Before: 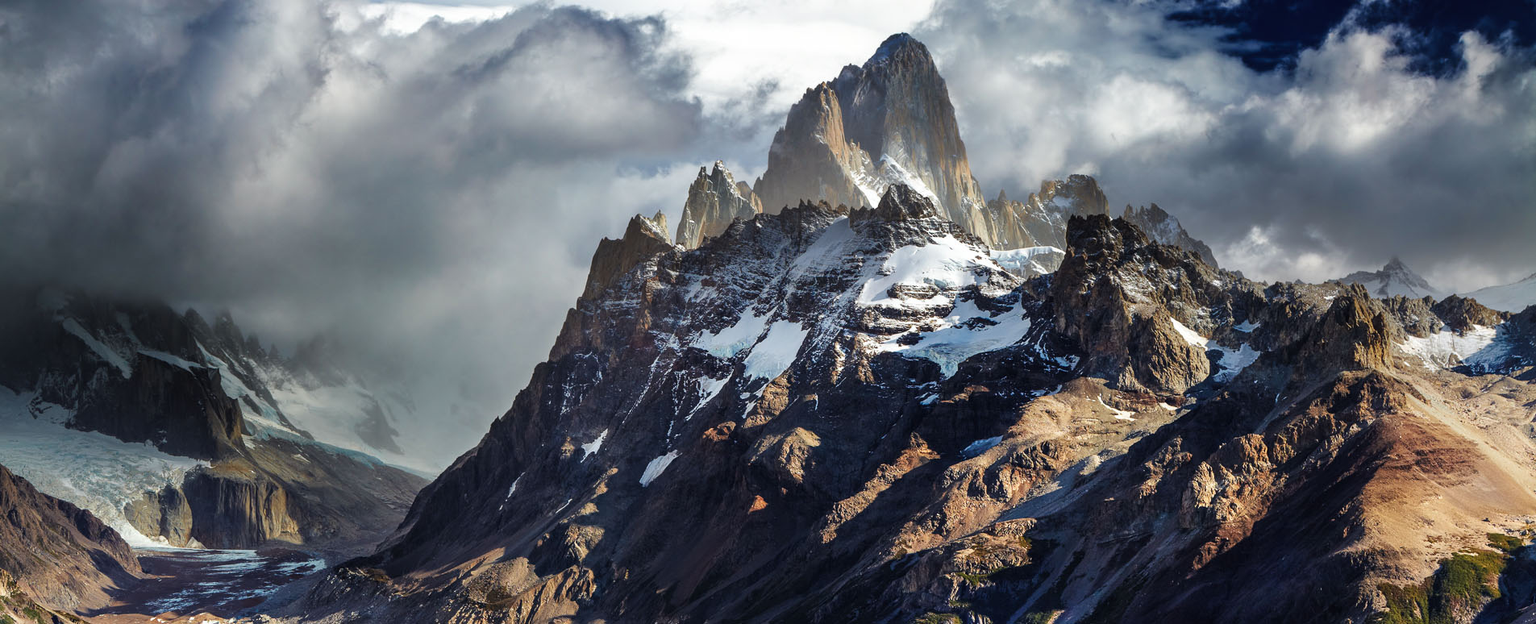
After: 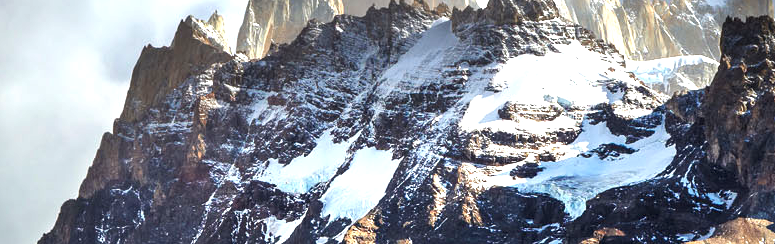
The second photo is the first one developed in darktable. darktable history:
crop: left 31.647%, top 32.301%, right 27.623%, bottom 36.109%
exposure: exposure 1.148 EV, compensate exposure bias true, compensate highlight preservation false
